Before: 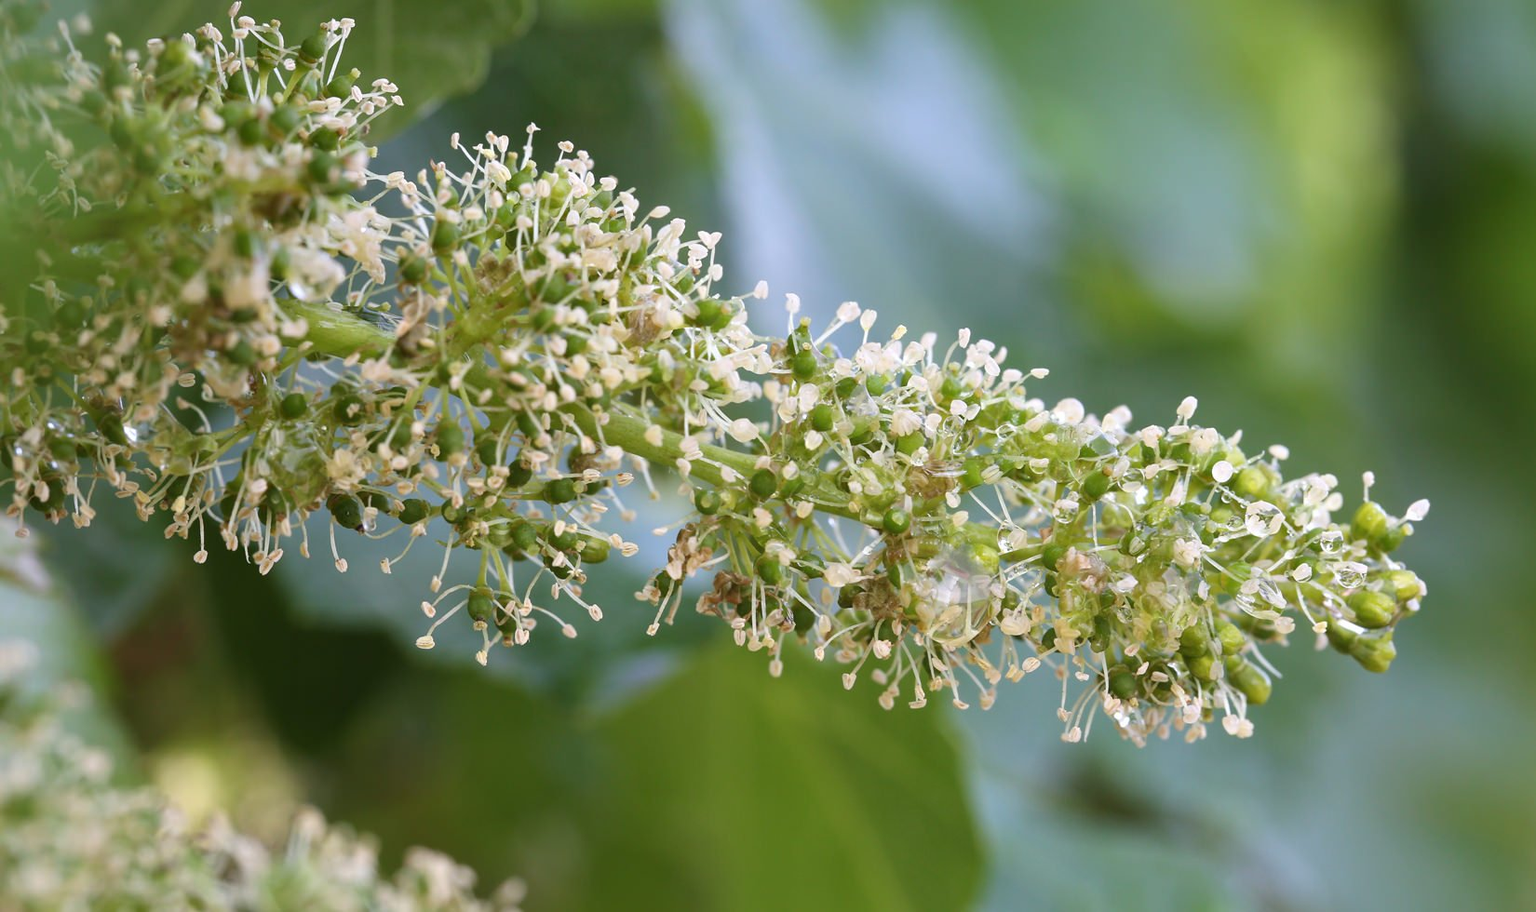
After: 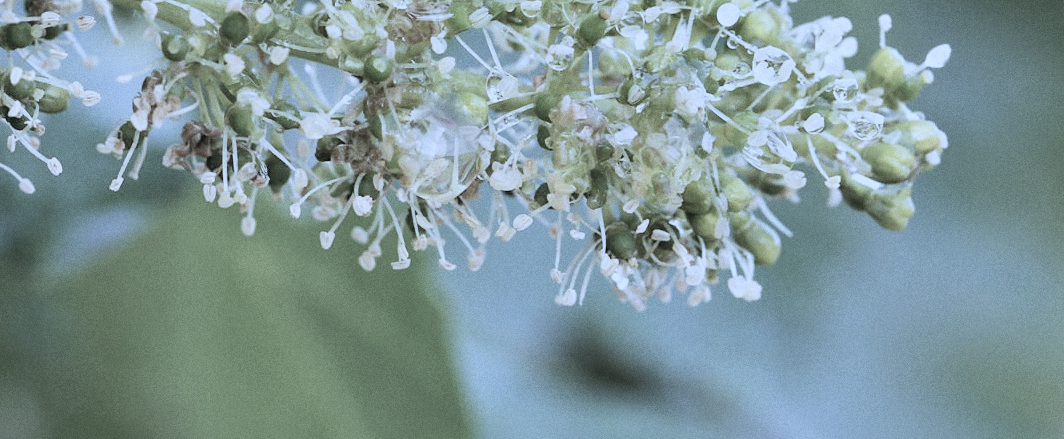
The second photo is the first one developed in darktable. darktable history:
contrast brightness saturation: brightness 0.18, saturation -0.5
shadows and highlights: low approximation 0.01, soften with gaussian
grain: coarseness 7.08 ISO, strength 21.67%, mid-tones bias 59.58%
crop and rotate: left 35.509%, top 50.238%, bottom 4.934%
color correction: highlights a* -2.24, highlights b* -18.1
white balance: red 0.924, blue 1.095
filmic rgb: black relative exposure -5 EV, hardness 2.88, contrast 1.3, highlights saturation mix -30%
